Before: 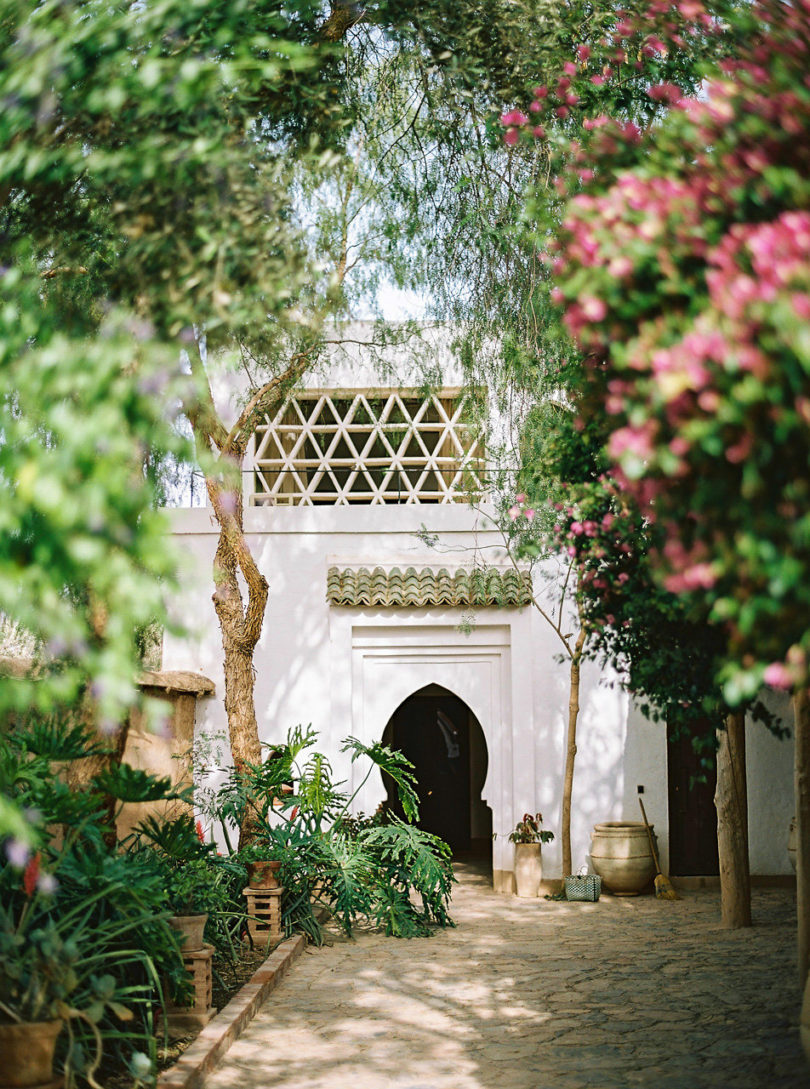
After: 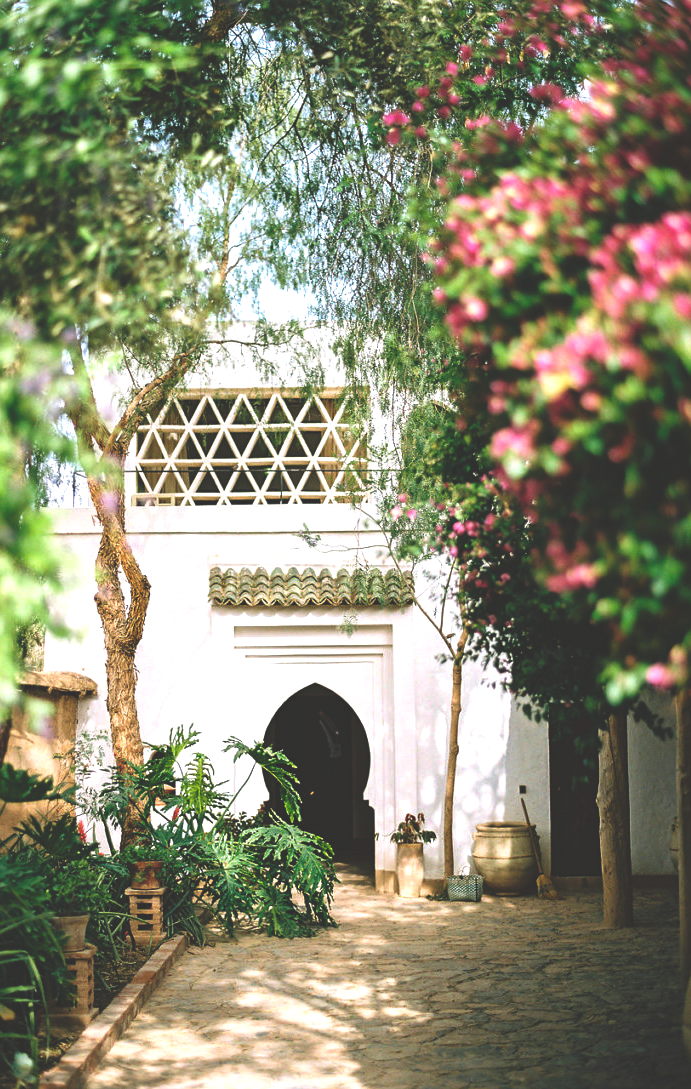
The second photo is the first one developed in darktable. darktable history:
crop and rotate: left 14.584%
rgb curve: curves: ch0 [(0, 0.186) (0.314, 0.284) (0.775, 0.708) (1, 1)], compensate middle gray true, preserve colors none
exposure: exposure 0.564 EV, compensate highlight preservation false
